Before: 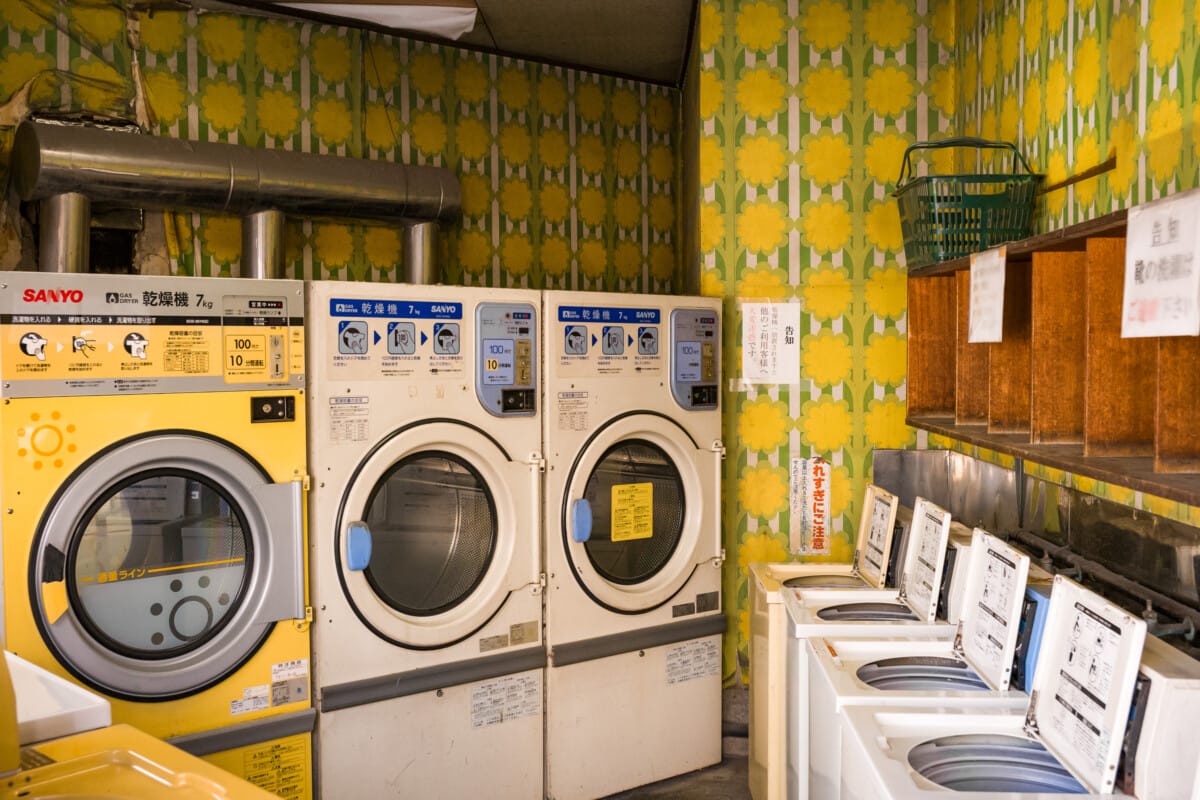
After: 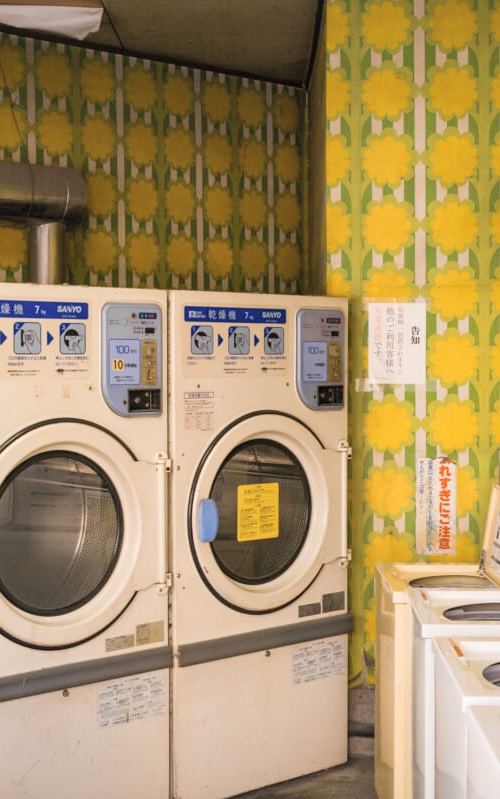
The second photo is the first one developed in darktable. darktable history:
exposure: exposure -0.072 EV, compensate highlight preservation false
crop: left 31.229%, right 27.105%
contrast brightness saturation: brightness 0.15
